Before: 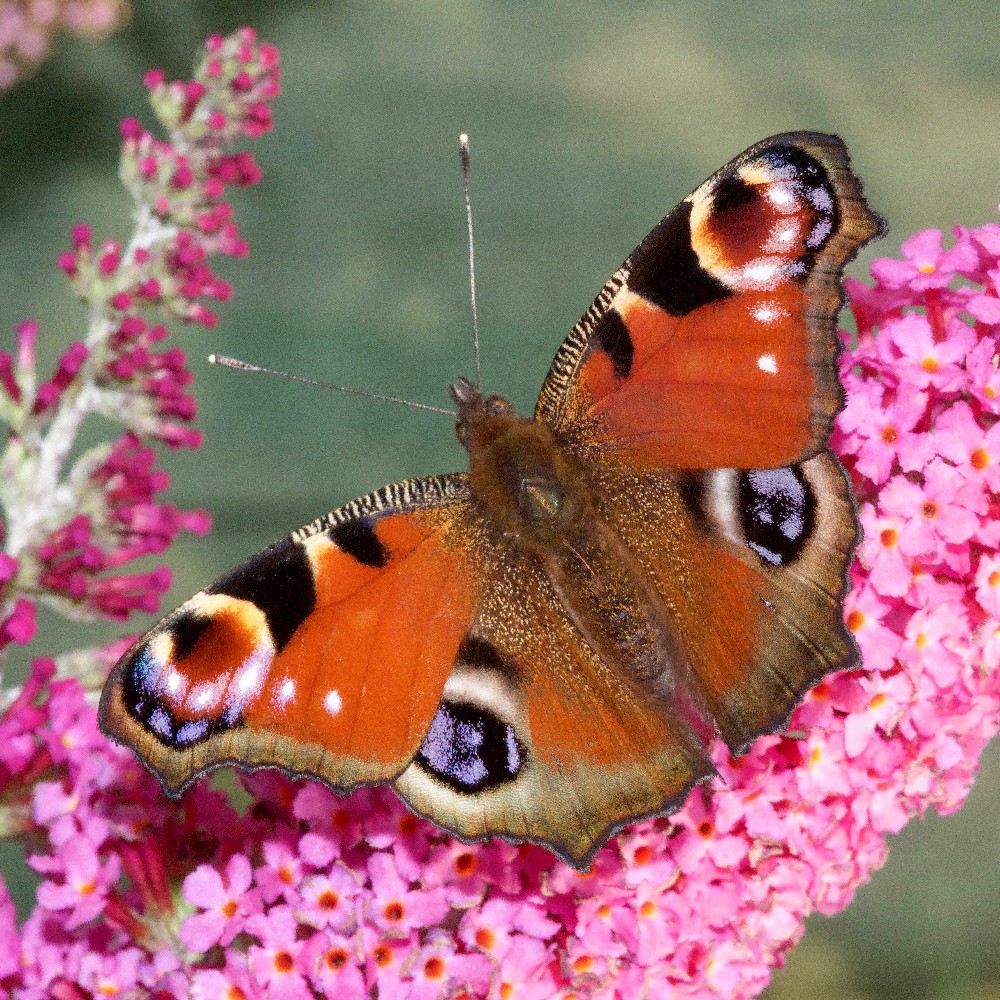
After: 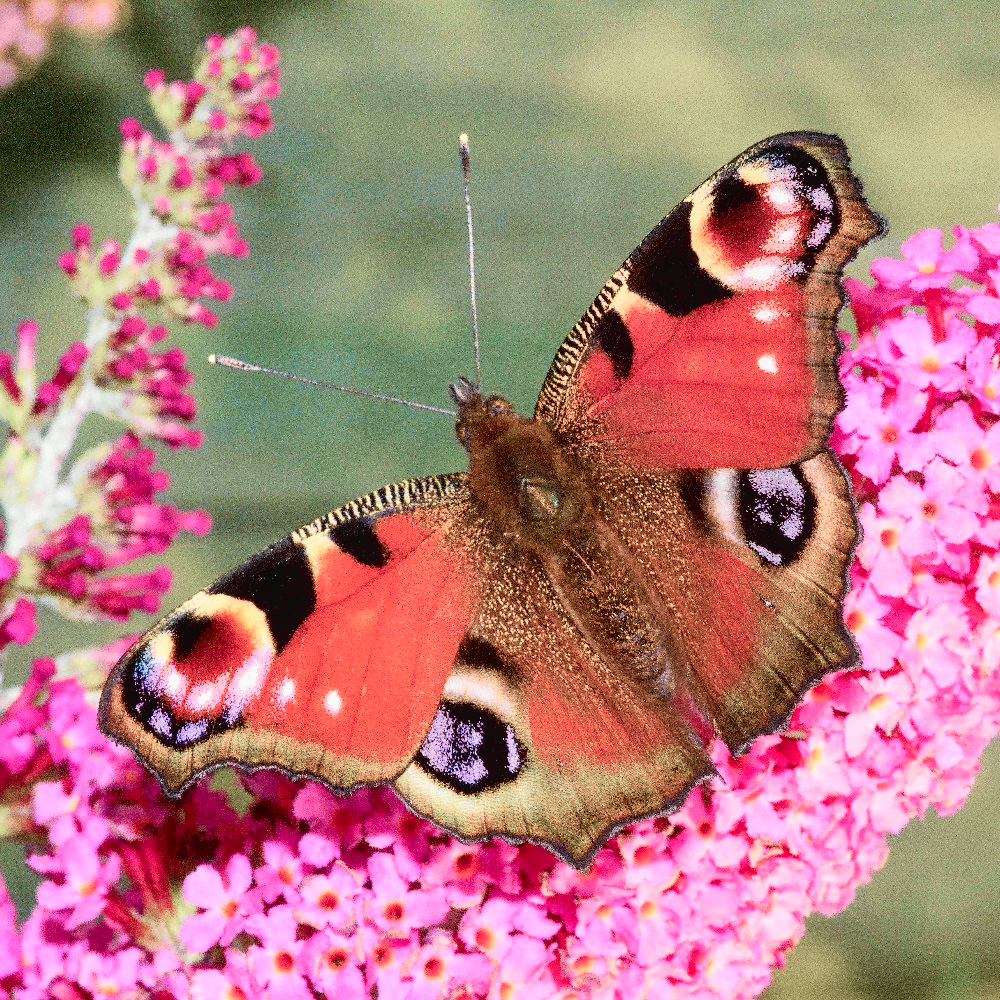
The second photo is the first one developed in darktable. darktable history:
sharpen: amount 0.2
tone curve: curves: ch0 [(0, 0.039) (0.113, 0.081) (0.204, 0.204) (0.498, 0.608) (0.709, 0.819) (0.984, 0.961)]; ch1 [(0, 0) (0.172, 0.123) (0.317, 0.272) (0.414, 0.382) (0.476, 0.479) (0.505, 0.501) (0.528, 0.54) (0.618, 0.647) (0.709, 0.764) (1, 1)]; ch2 [(0, 0) (0.411, 0.424) (0.492, 0.502) (0.521, 0.513) (0.537, 0.57) (0.686, 0.638) (1, 1)], color space Lab, independent channels, preserve colors none
local contrast: highlights 100%, shadows 100%, detail 120%, midtone range 0.2
